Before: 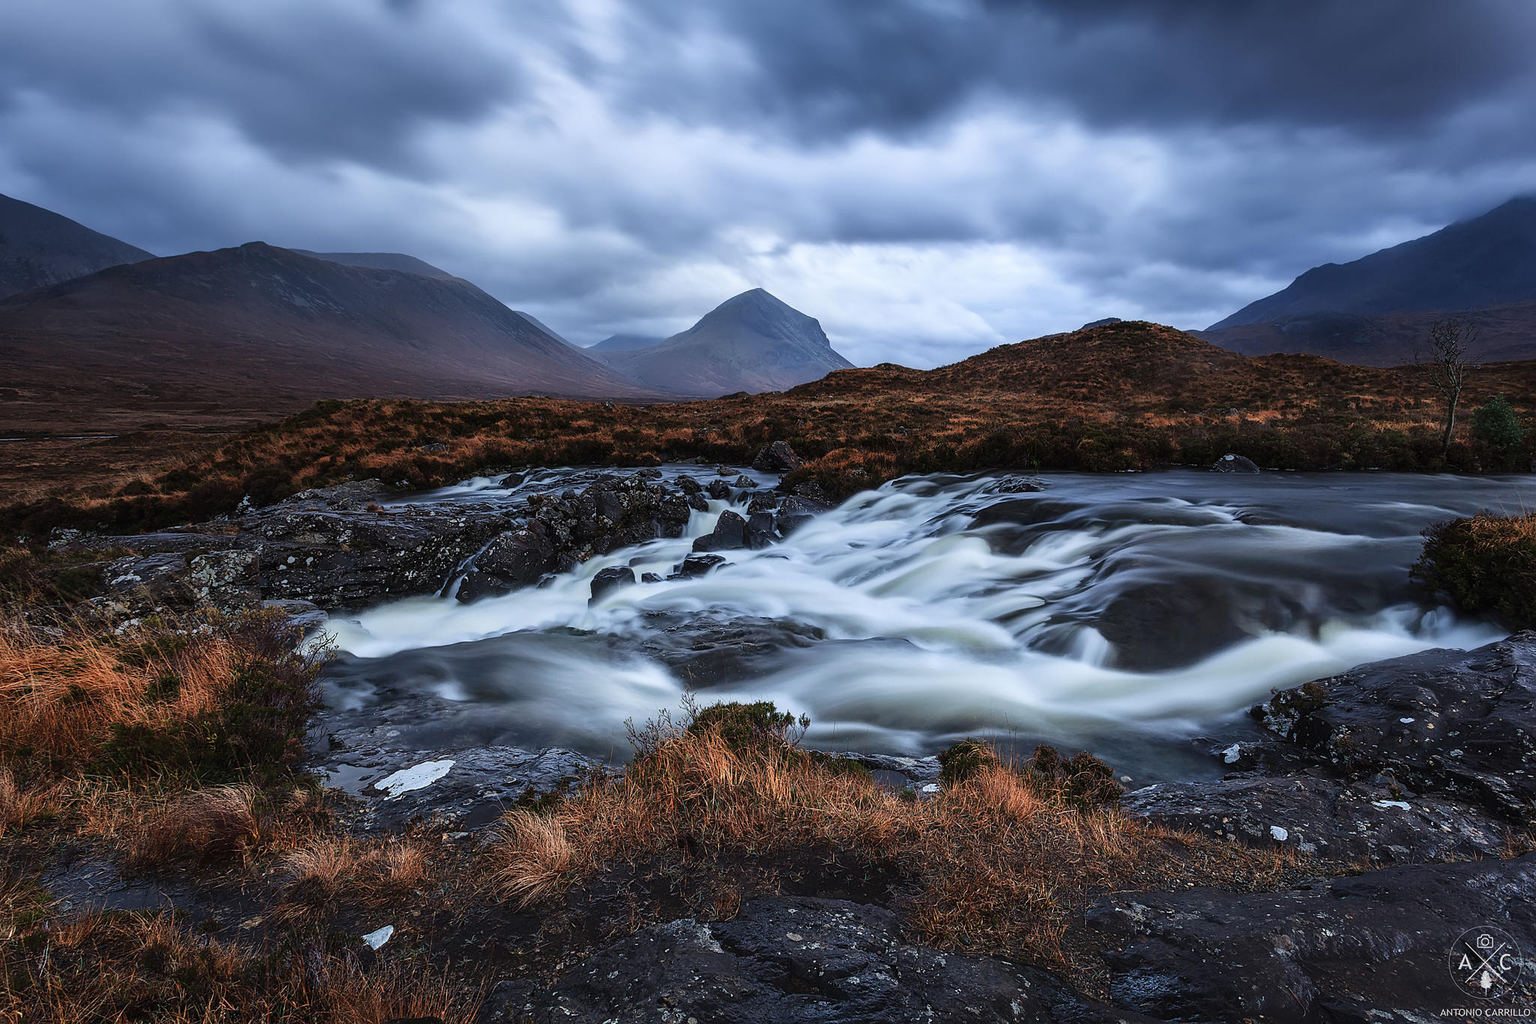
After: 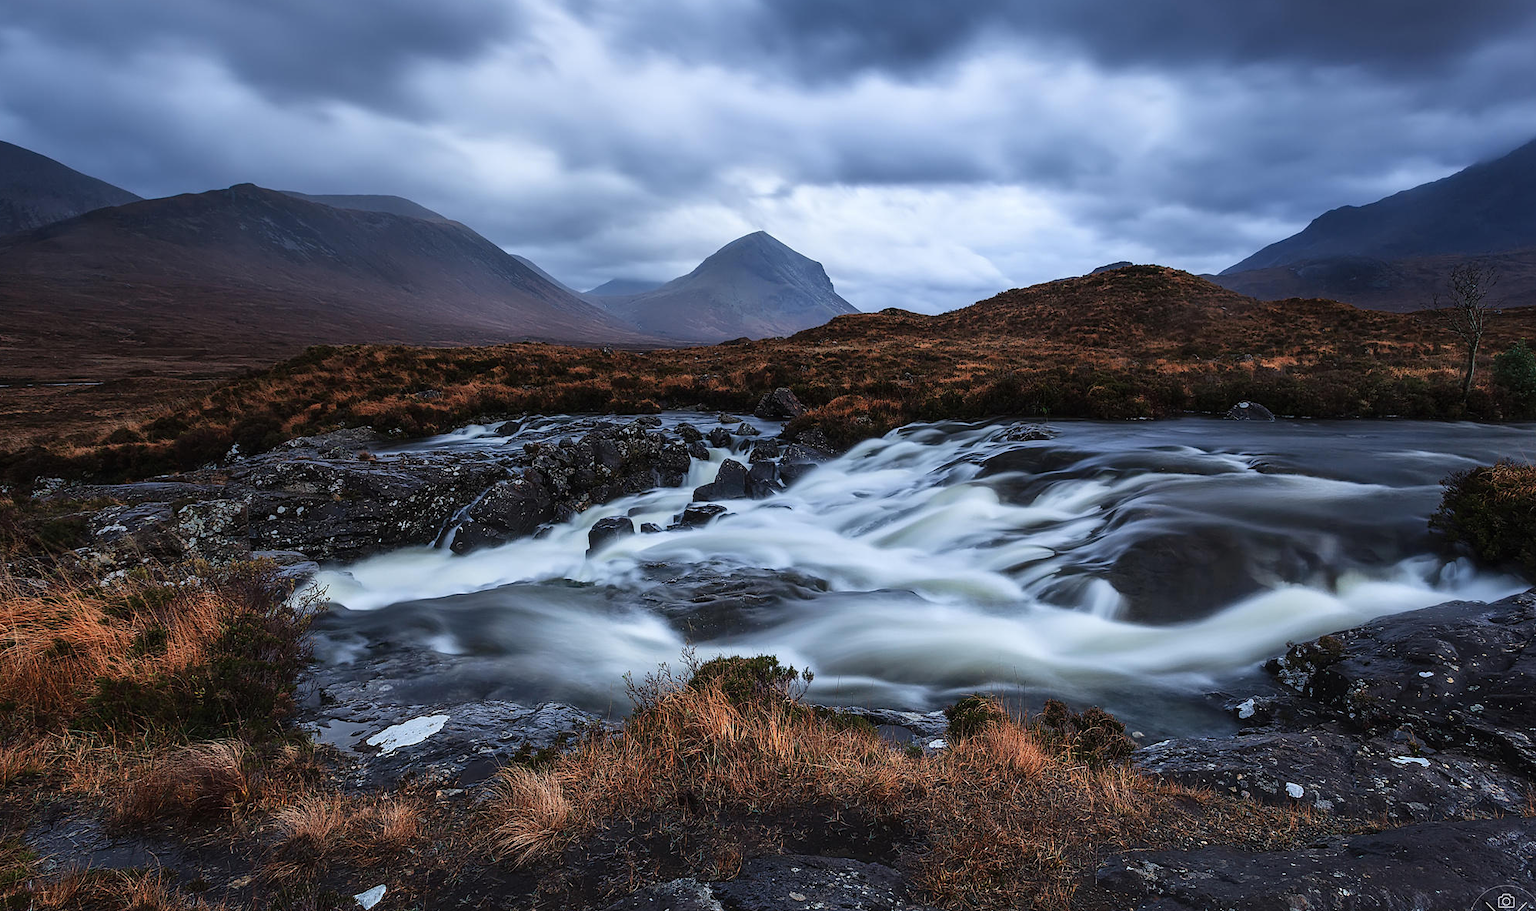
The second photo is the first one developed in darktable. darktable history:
crop: left 1.163%, top 6.175%, right 1.357%, bottom 7.001%
exposure: compensate highlight preservation false
